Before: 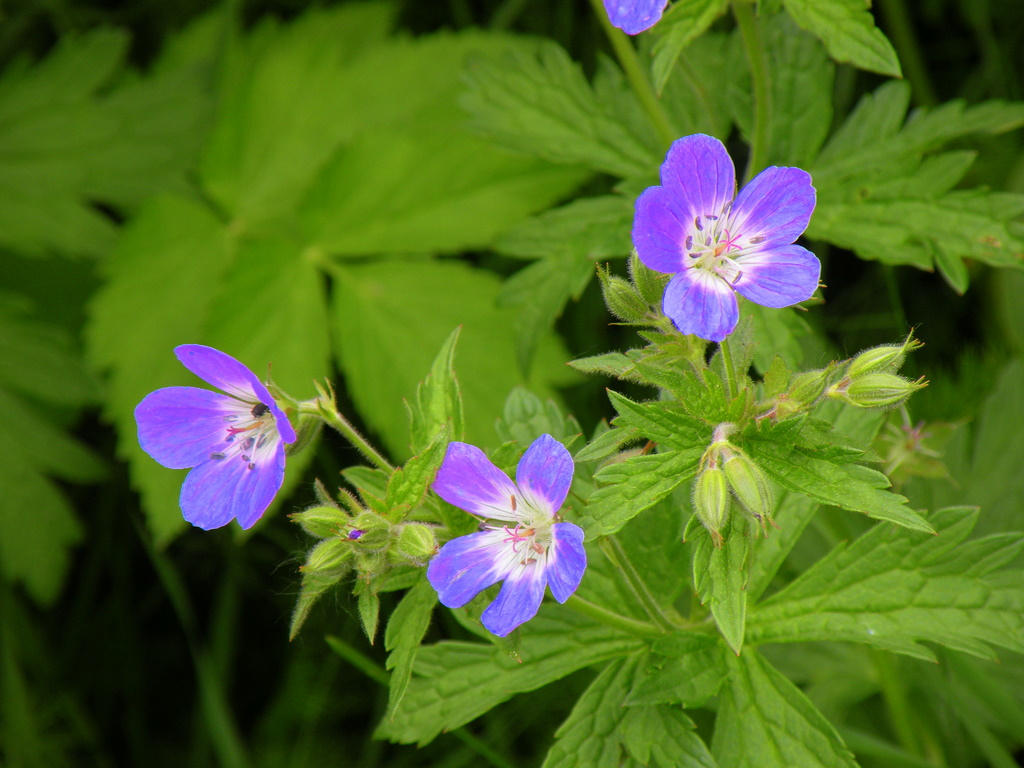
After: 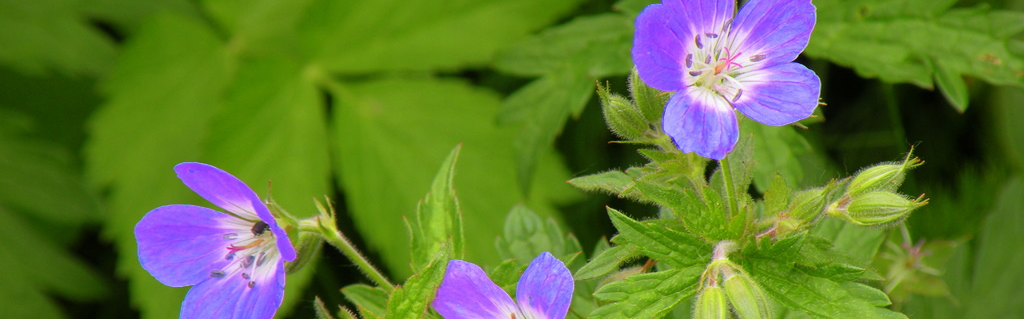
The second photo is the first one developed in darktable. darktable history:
crop and rotate: top 23.771%, bottom 34.682%
